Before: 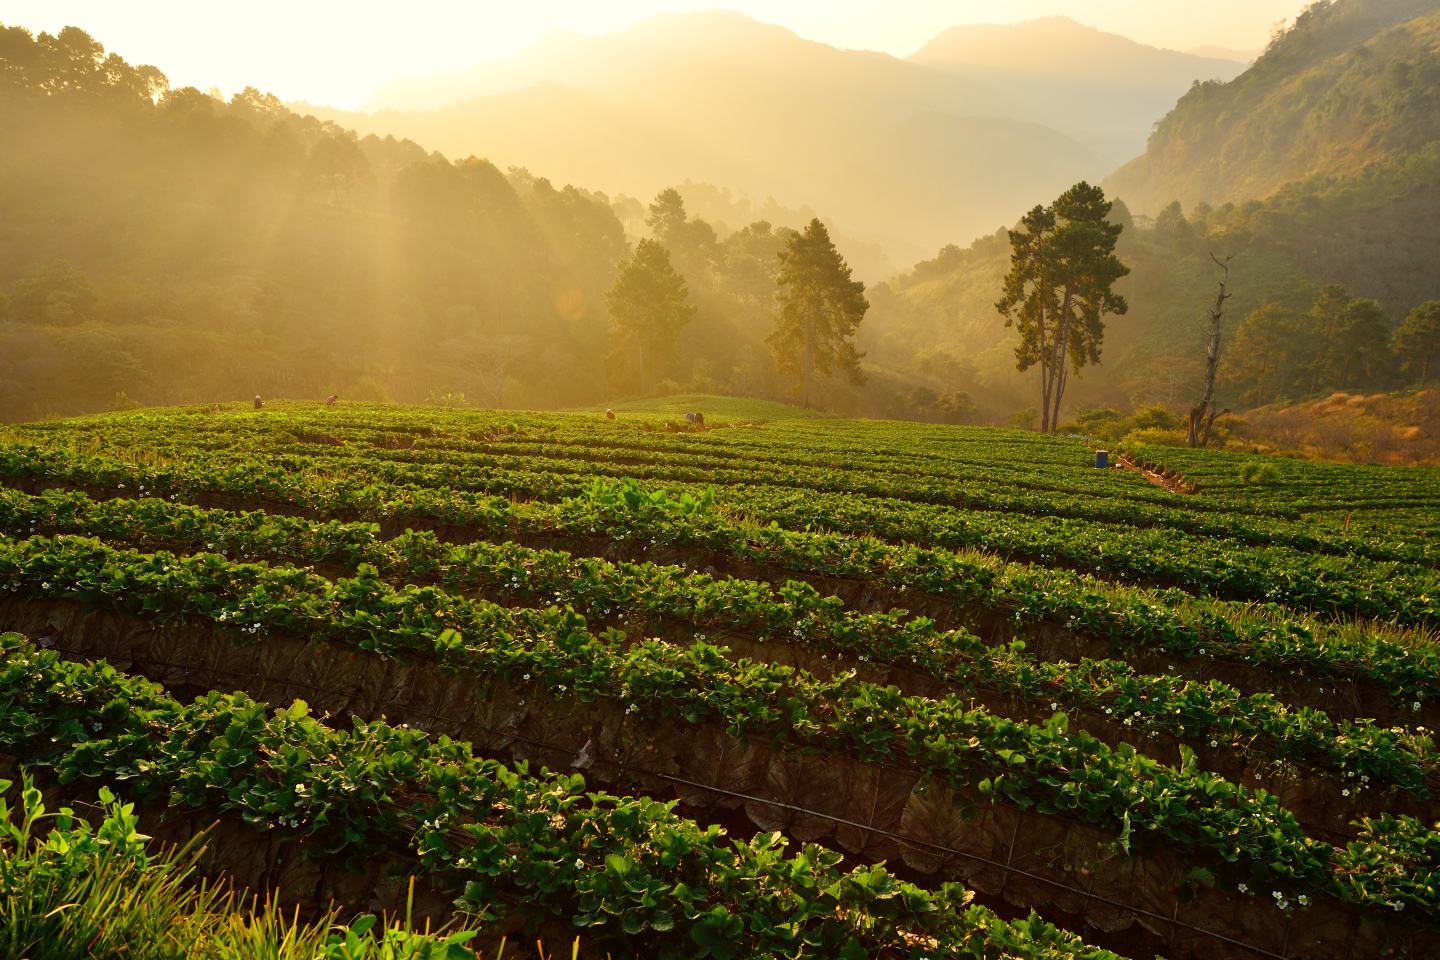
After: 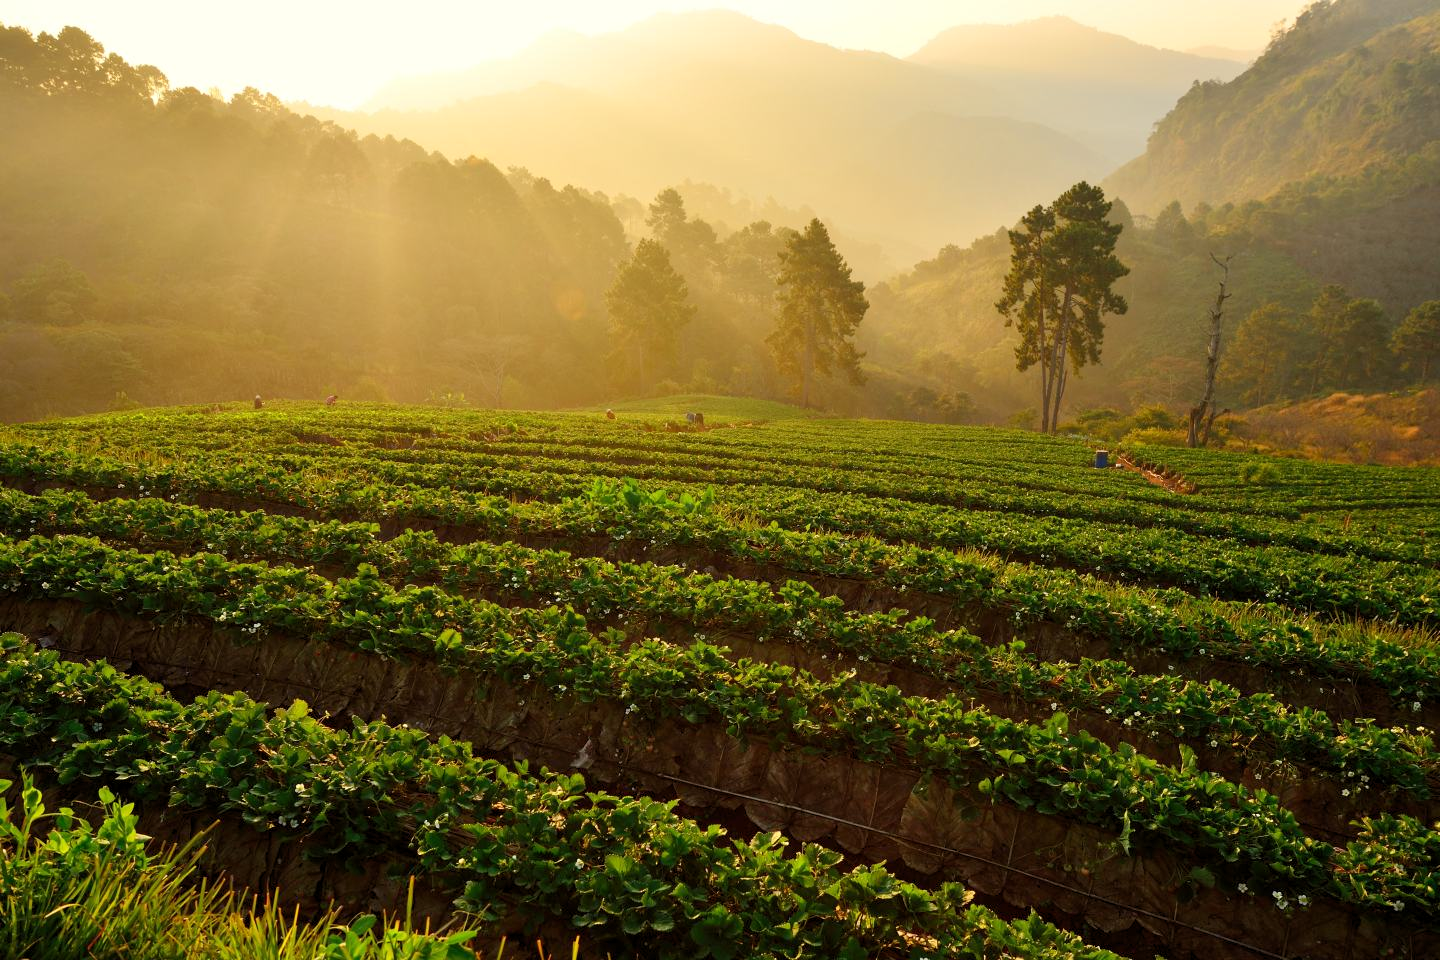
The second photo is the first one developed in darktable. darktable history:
tone equalizer: on, module defaults
levels: levels [0.018, 0.493, 1]
